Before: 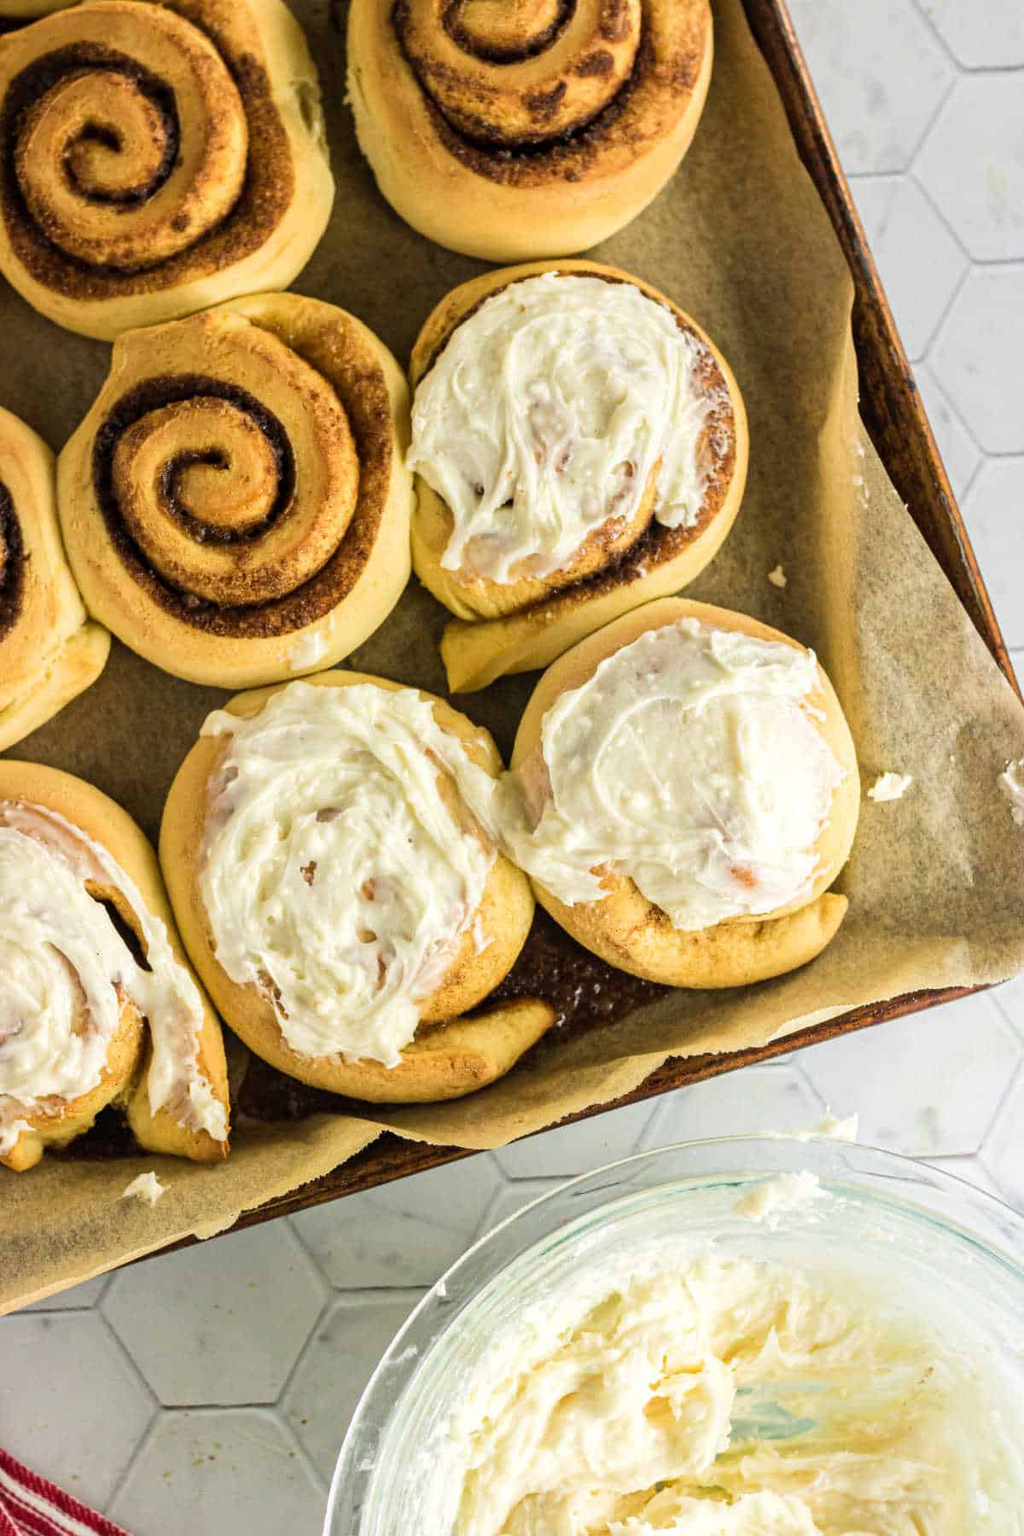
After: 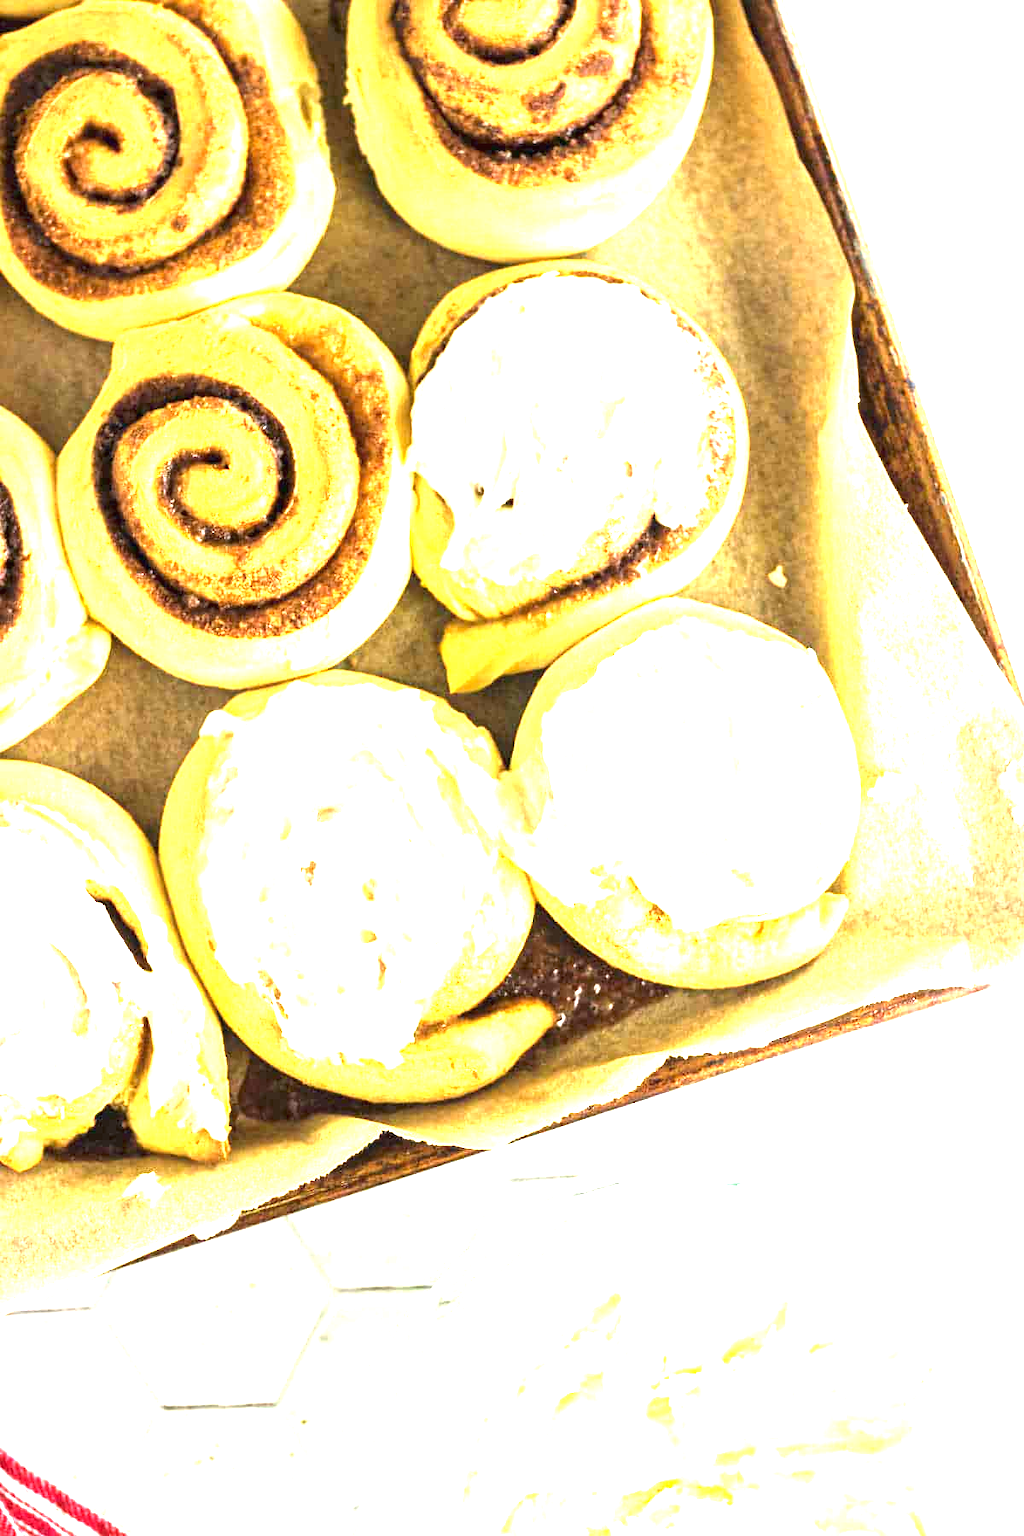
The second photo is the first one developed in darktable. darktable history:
tone equalizer: mask exposure compensation -0.499 EV
exposure: black level correction 0, exposure 2.43 EV, compensate highlight preservation false
